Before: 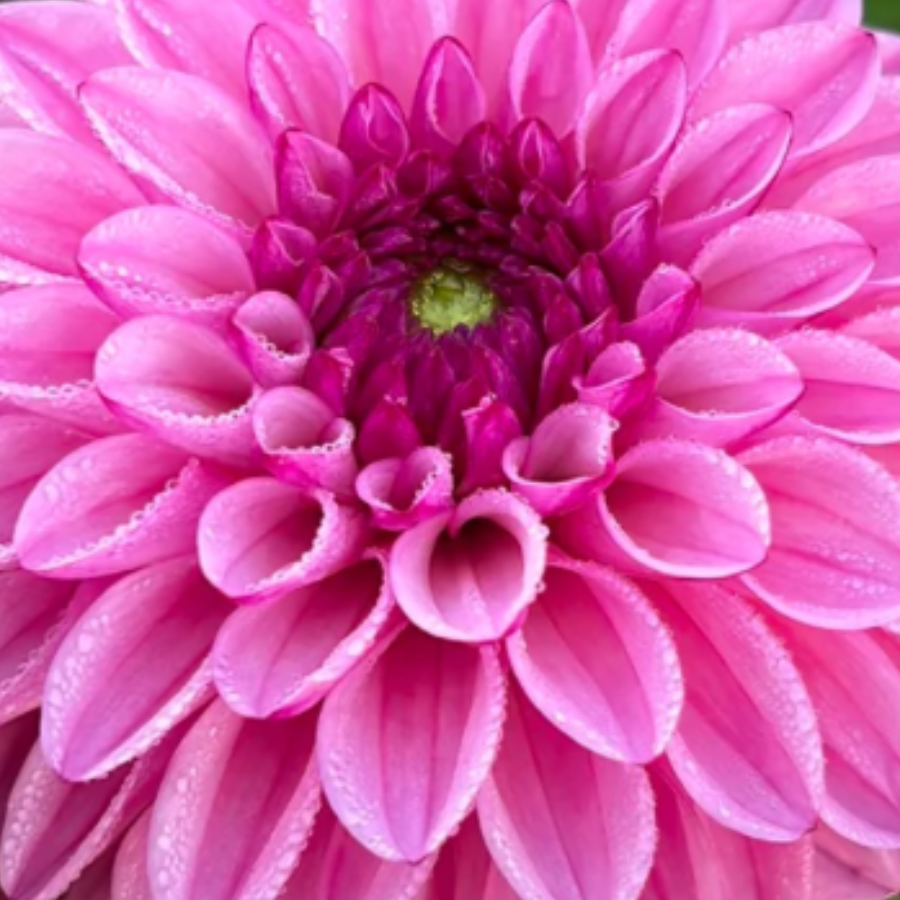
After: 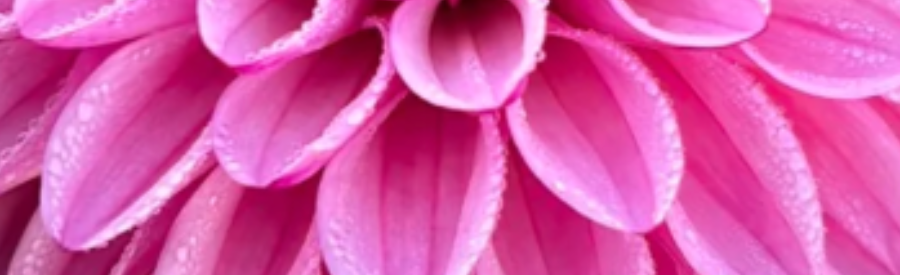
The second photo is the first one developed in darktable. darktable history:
crop and rotate: top 59.01%, bottom 10.383%
tone equalizer: on, module defaults
